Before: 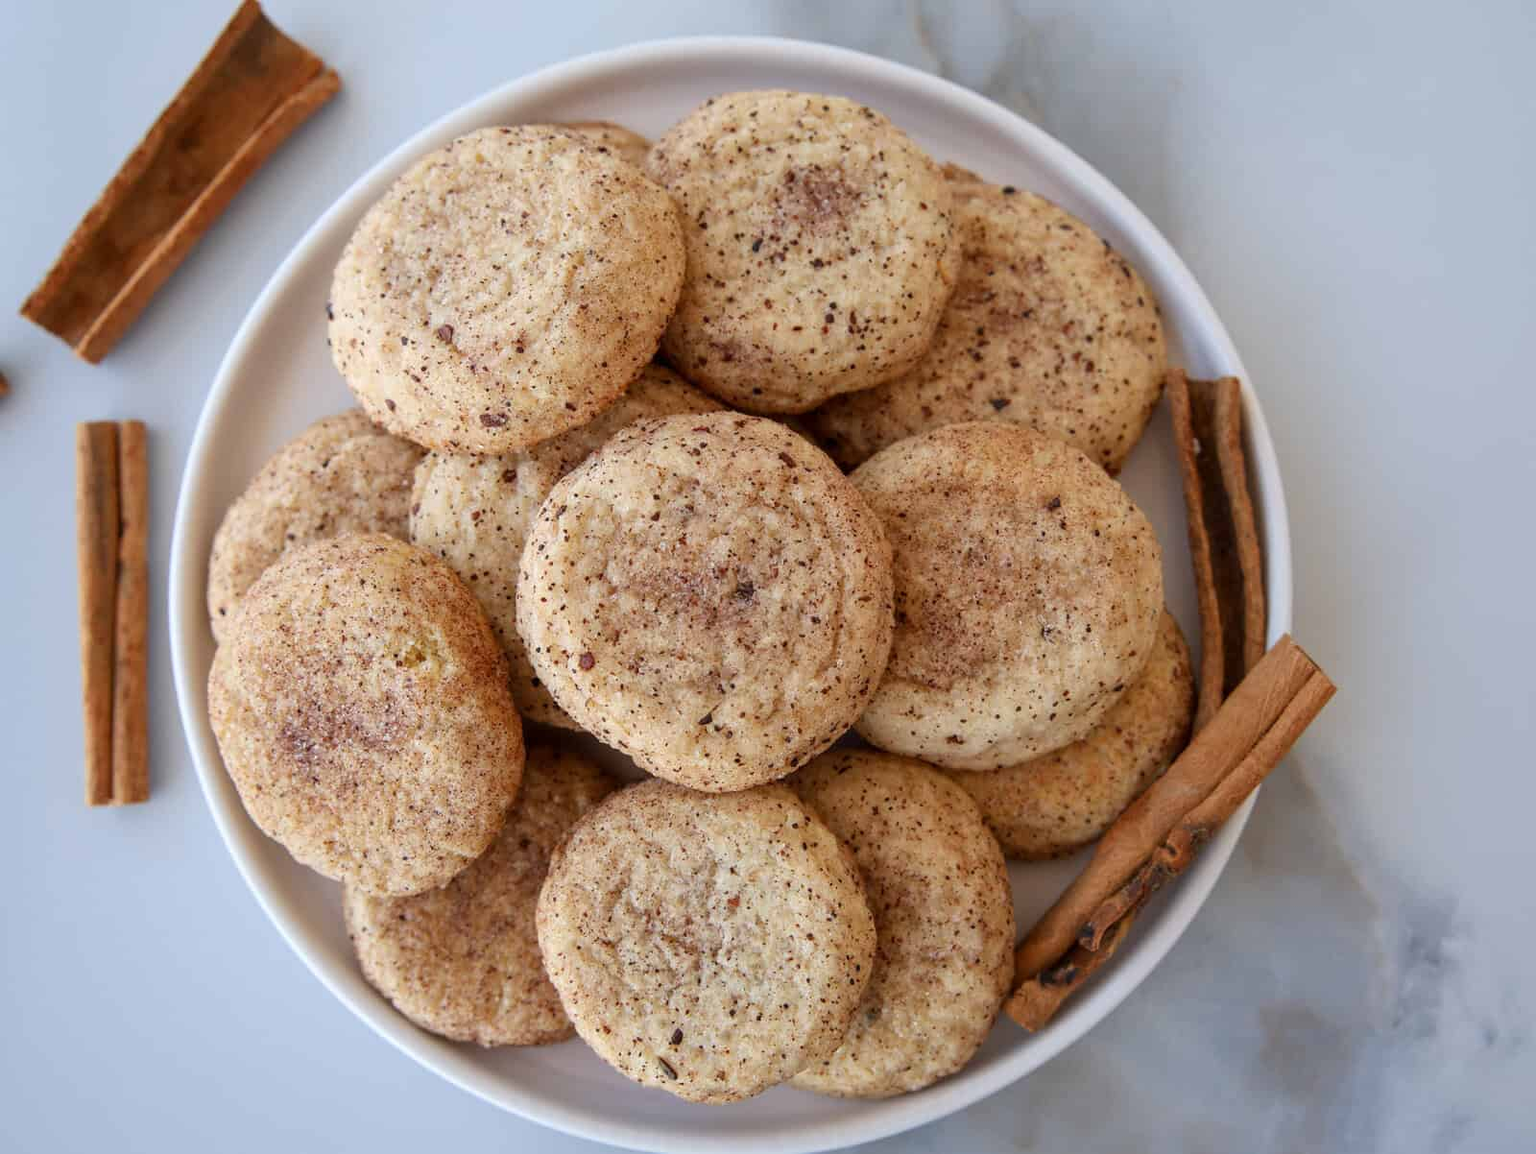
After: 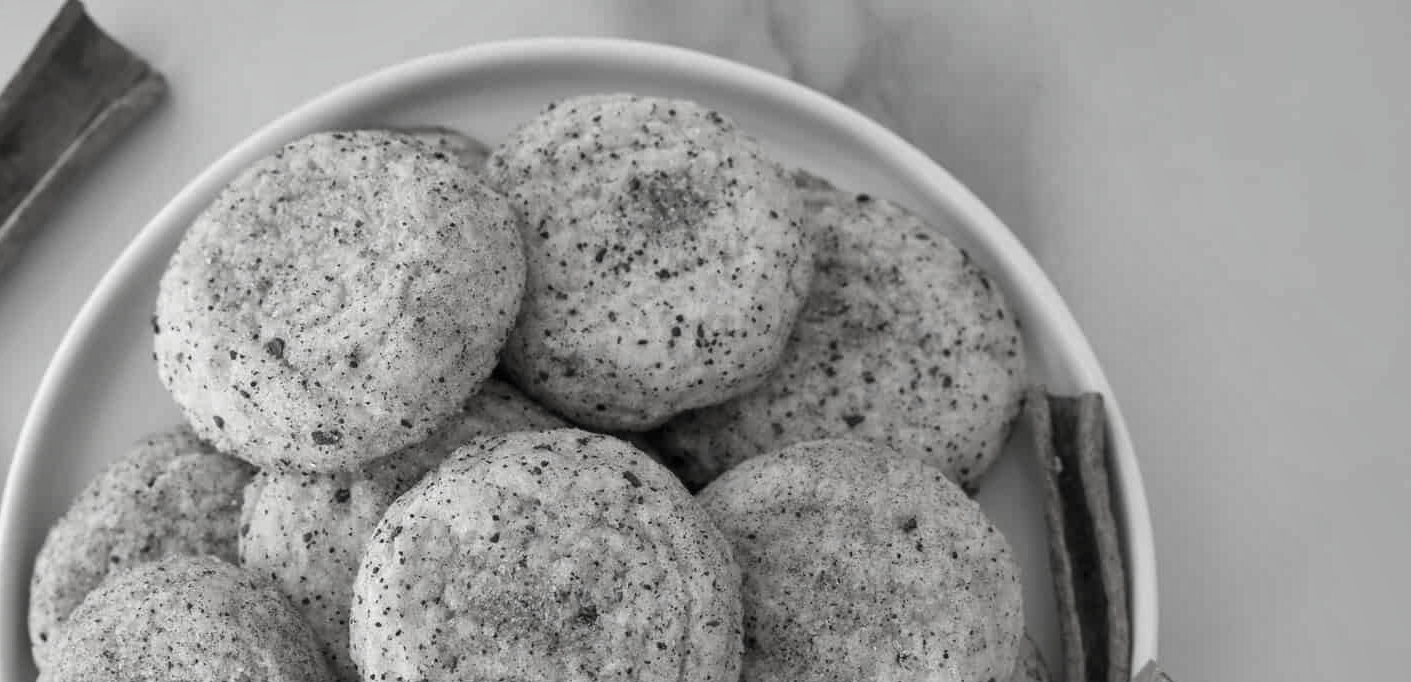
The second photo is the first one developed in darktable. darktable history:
crop and rotate: left 11.77%, bottom 43.204%
contrast brightness saturation: saturation -0.982
shadows and highlights: white point adjustment 0.067, soften with gaussian
